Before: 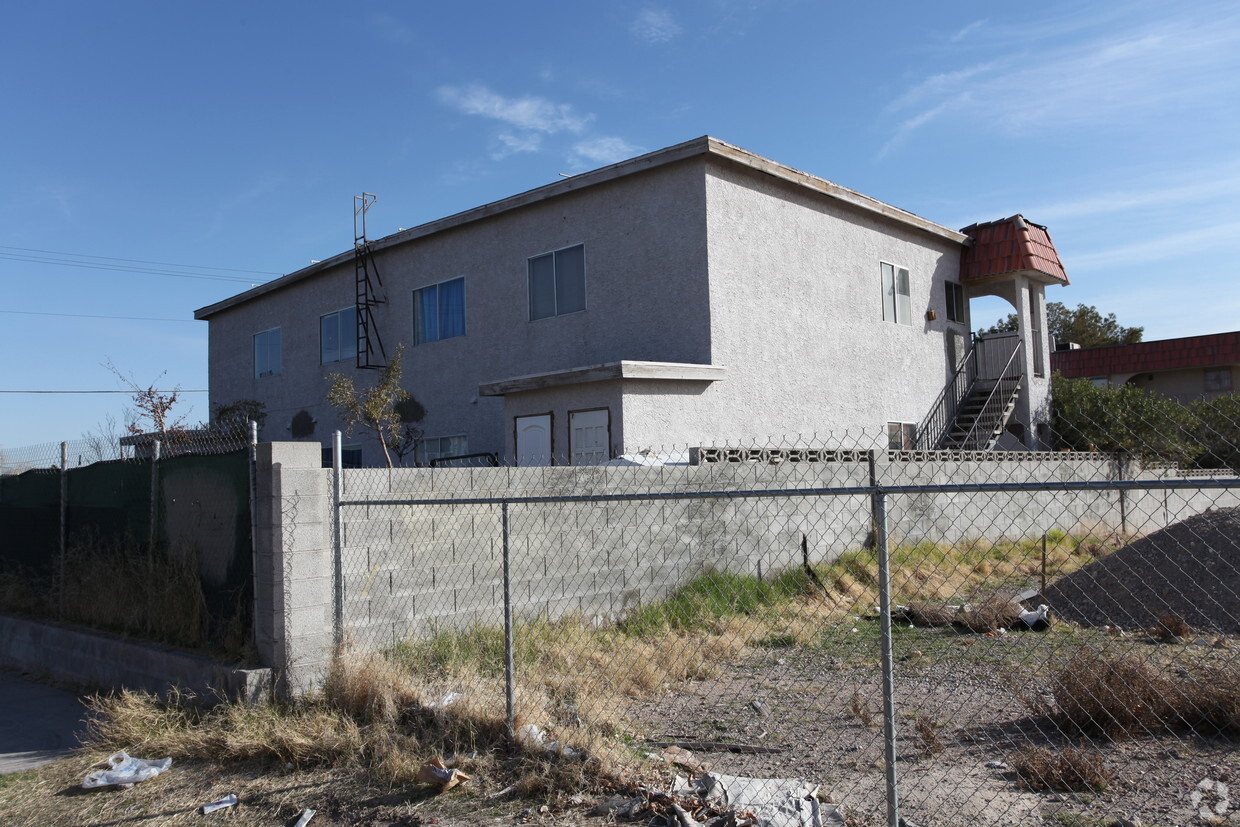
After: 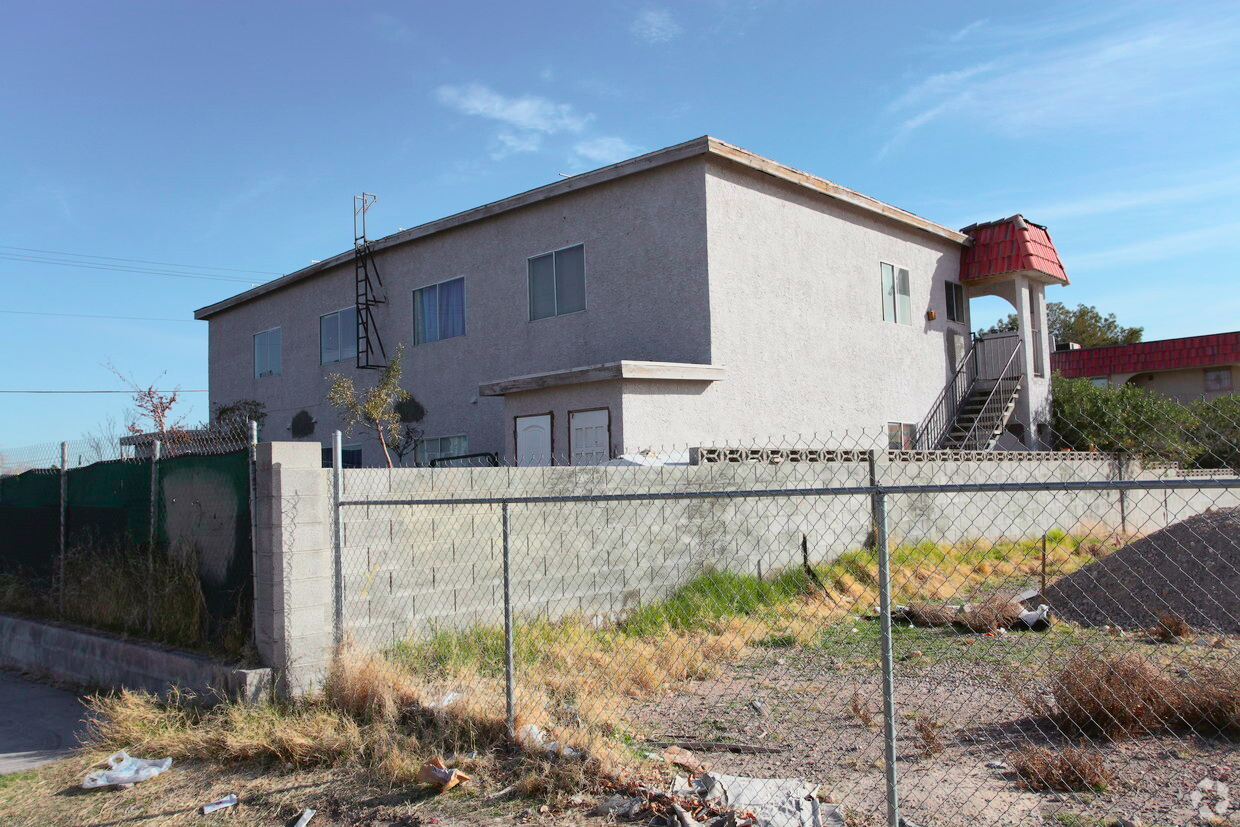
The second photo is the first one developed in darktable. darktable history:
shadows and highlights: on, module defaults
tone curve: curves: ch0 [(0, 0.005) (0.103, 0.097) (0.18, 0.22) (0.378, 0.482) (0.504, 0.631) (0.663, 0.801) (0.834, 0.914) (1, 0.971)]; ch1 [(0, 0) (0.172, 0.123) (0.324, 0.253) (0.396, 0.388) (0.478, 0.461) (0.499, 0.498) (0.545, 0.587) (0.604, 0.692) (0.704, 0.818) (1, 1)]; ch2 [(0, 0) (0.411, 0.424) (0.496, 0.5) (0.521, 0.537) (0.555, 0.585) (0.628, 0.703) (1, 1)], color space Lab, independent channels, preserve colors none
